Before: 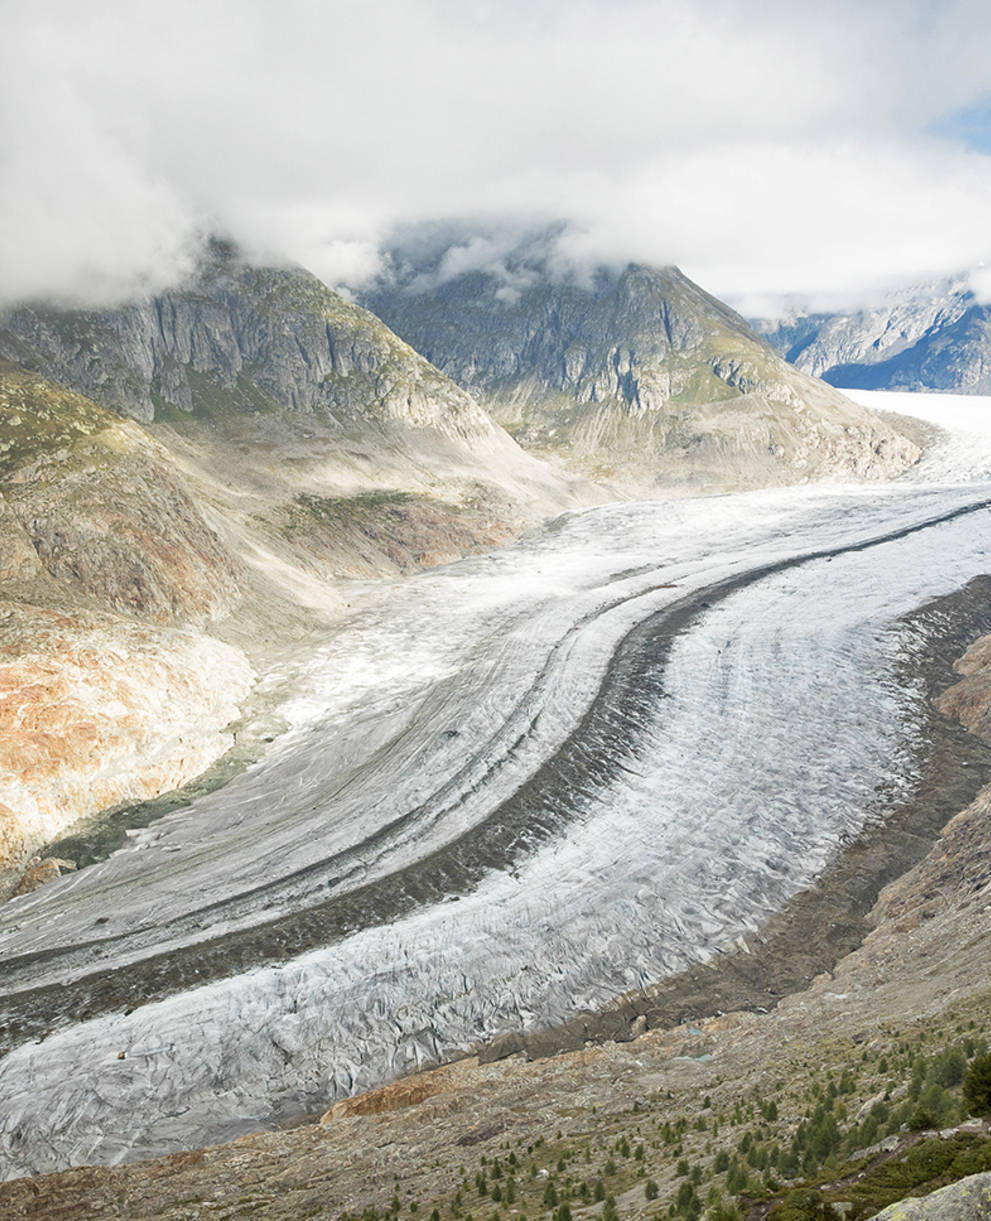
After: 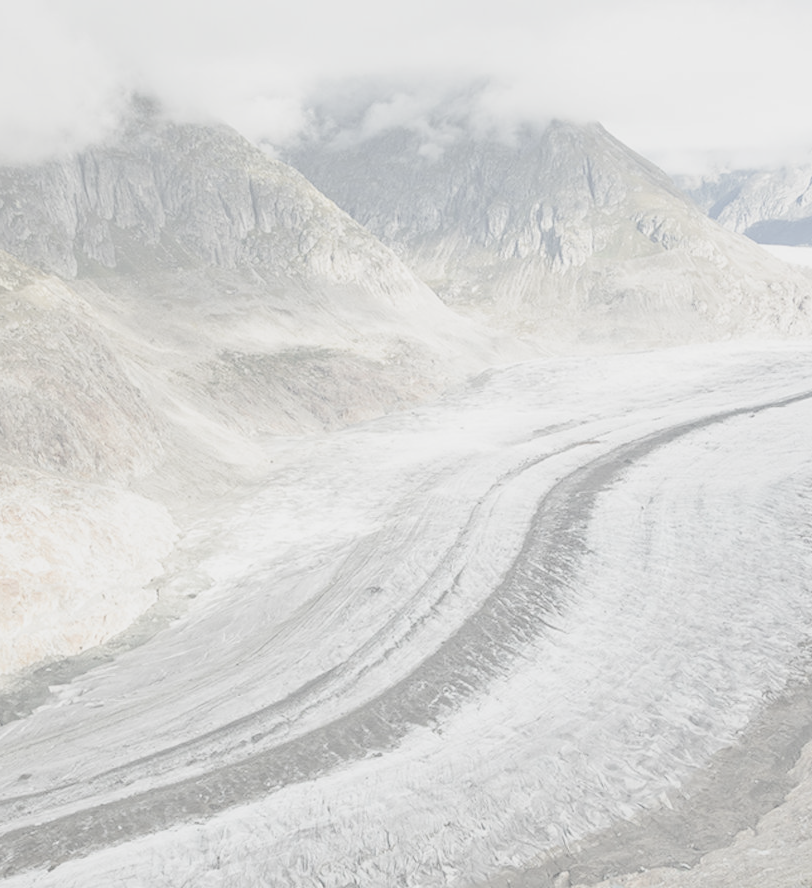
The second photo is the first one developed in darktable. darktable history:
contrast brightness saturation: contrast -0.32, brightness 0.75, saturation -0.78
crop: left 7.856%, top 11.836%, right 10.12%, bottom 15.387%
exposure: exposure 0.128 EV, compensate highlight preservation false
